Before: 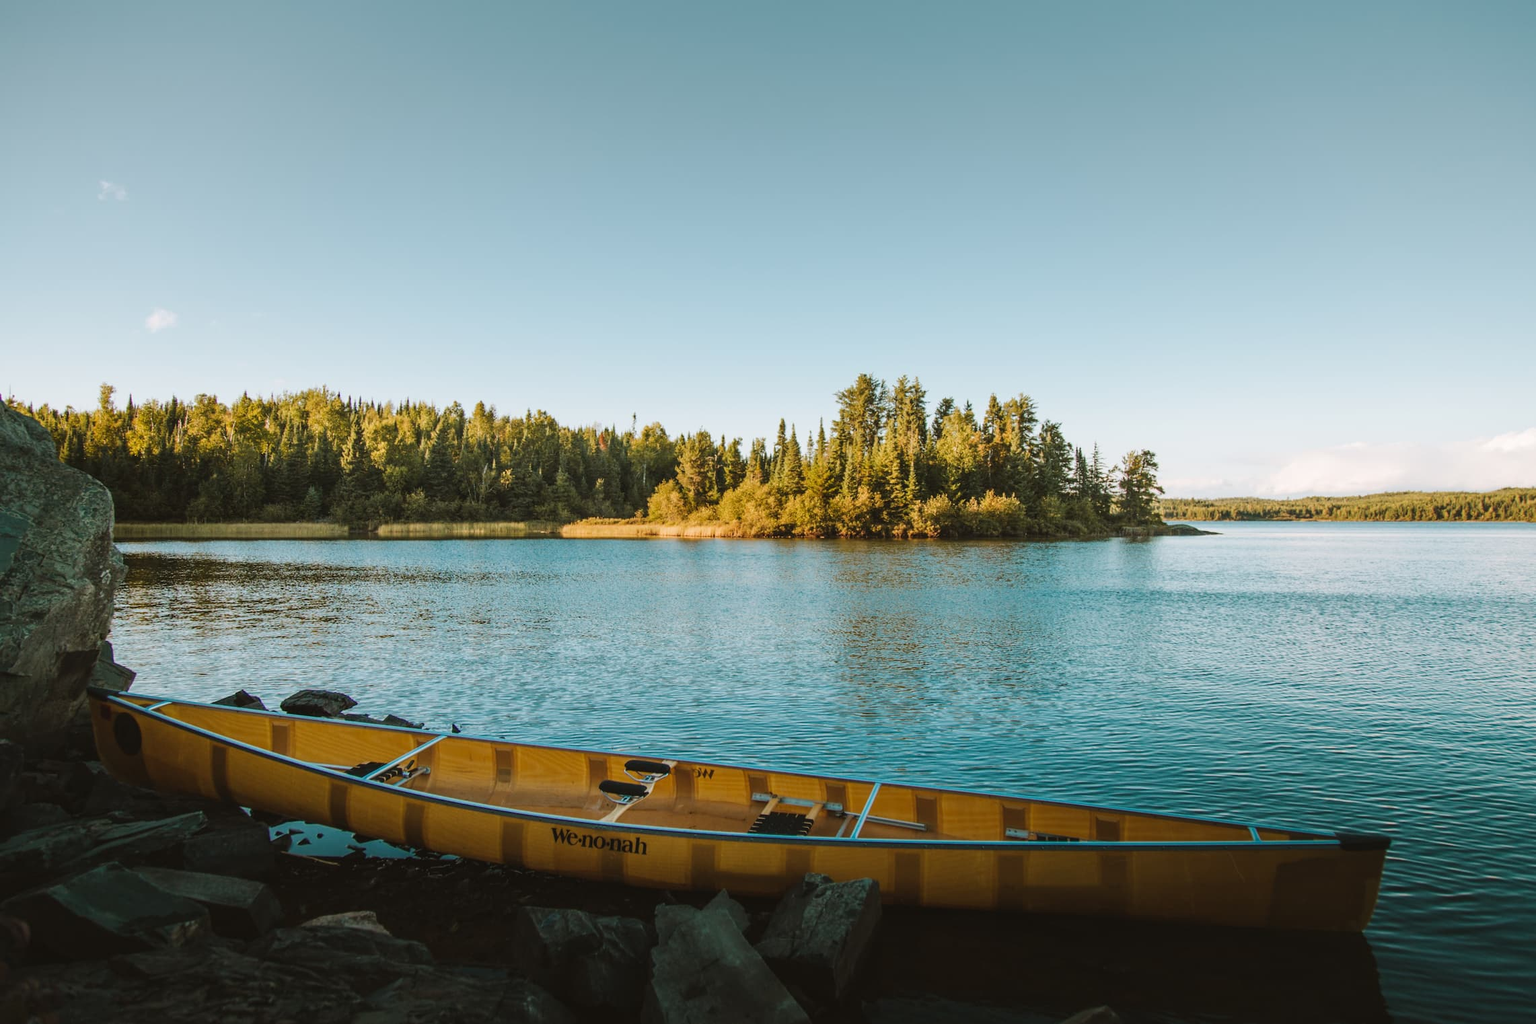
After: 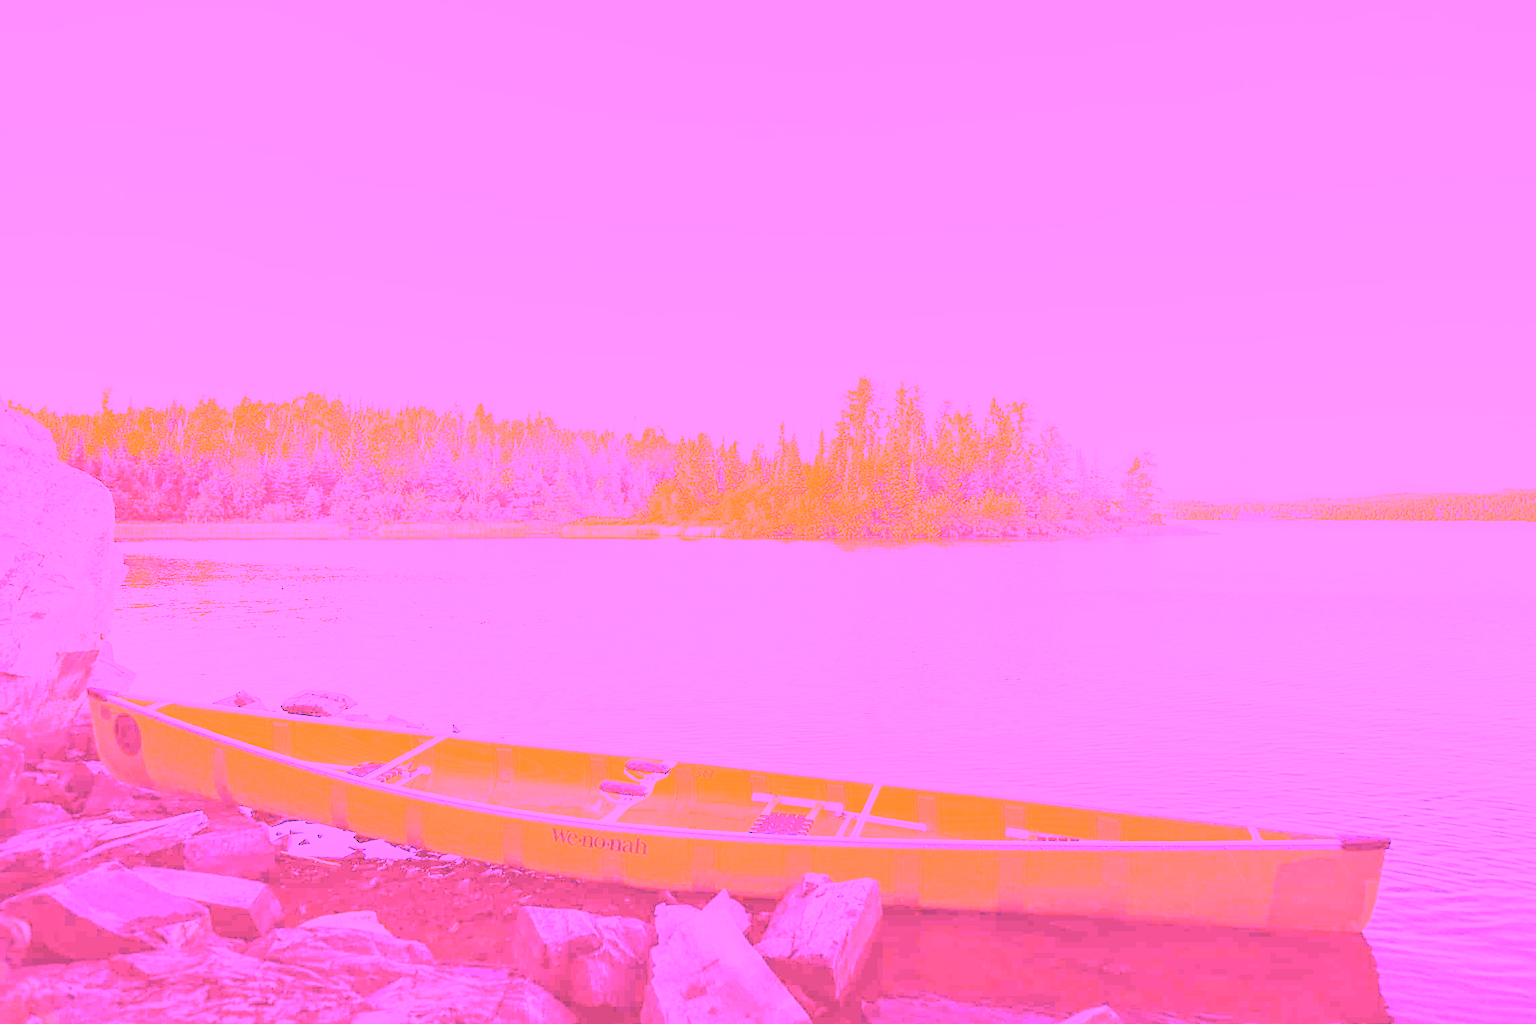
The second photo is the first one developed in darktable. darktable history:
color correction: highlights a* 19.59, highlights b* 27.49, shadows a* 3.46, shadows b* -17.28, saturation 0.73
base curve: curves: ch0 [(0, 0) (0.018, 0.026) (0.143, 0.37) (0.33, 0.731) (0.458, 0.853) (0.735, 0.965) (0.905, 0.986) (1, 1)]
local contrast: highlights 100%, shadows 100%, detail 120%, midtone range 0.2
white balance: red 8, blue 8
exposure: black level correction -0.015, exposure -0.125 EV, compensate highlight preservation false
